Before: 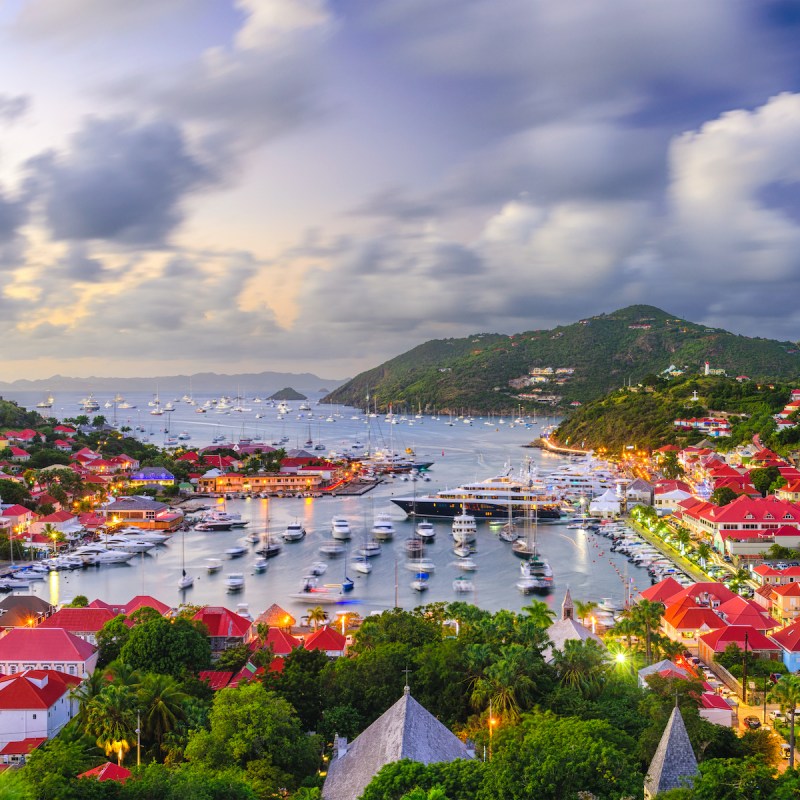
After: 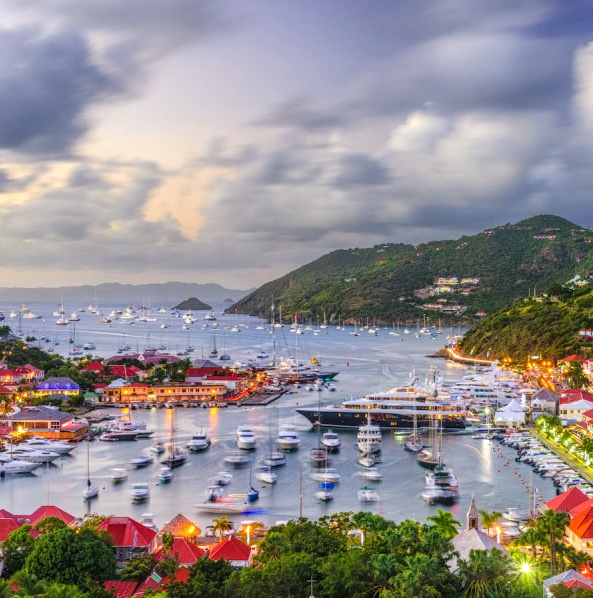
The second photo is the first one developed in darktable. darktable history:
local contrast: highlights 1%, shadows 1%, detail 134%
crop and rotate: left 11.981%, top 11.374%, right 13.781%, bottom 13.856%
